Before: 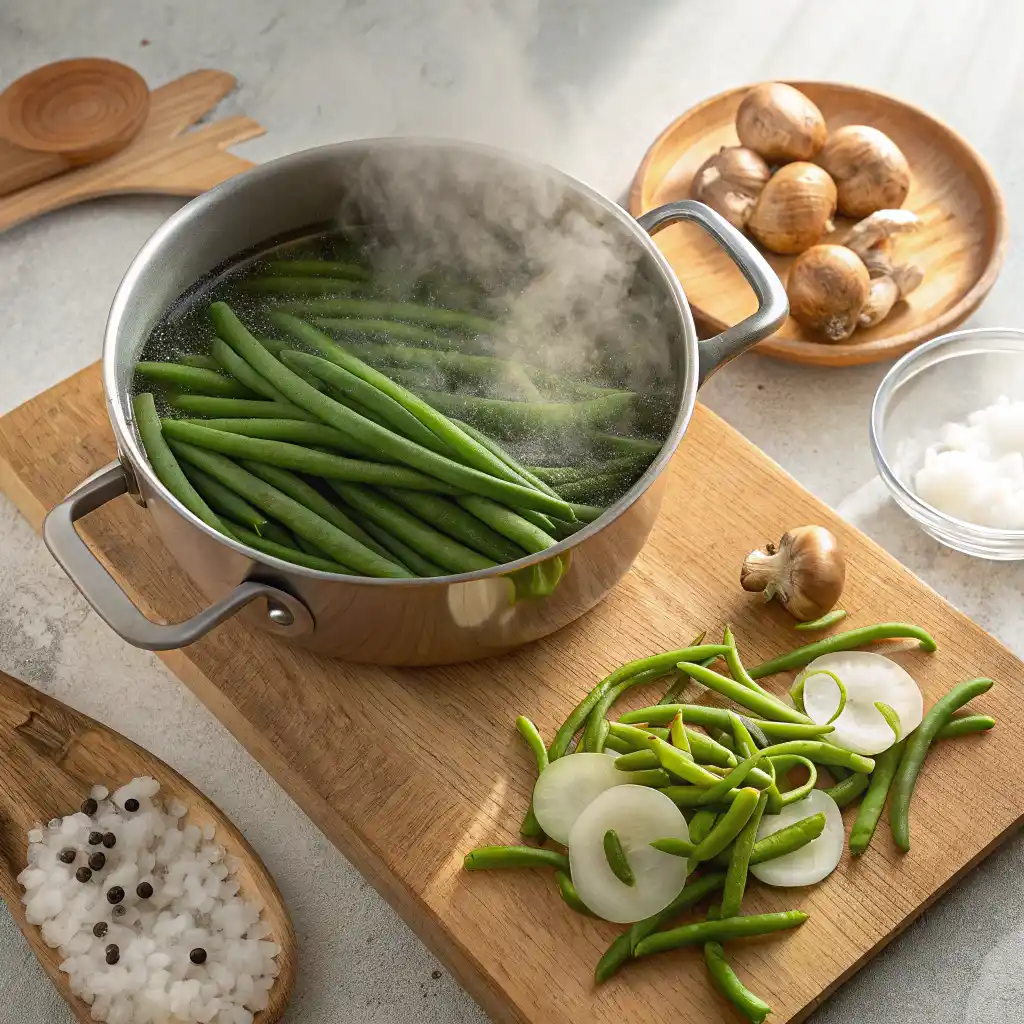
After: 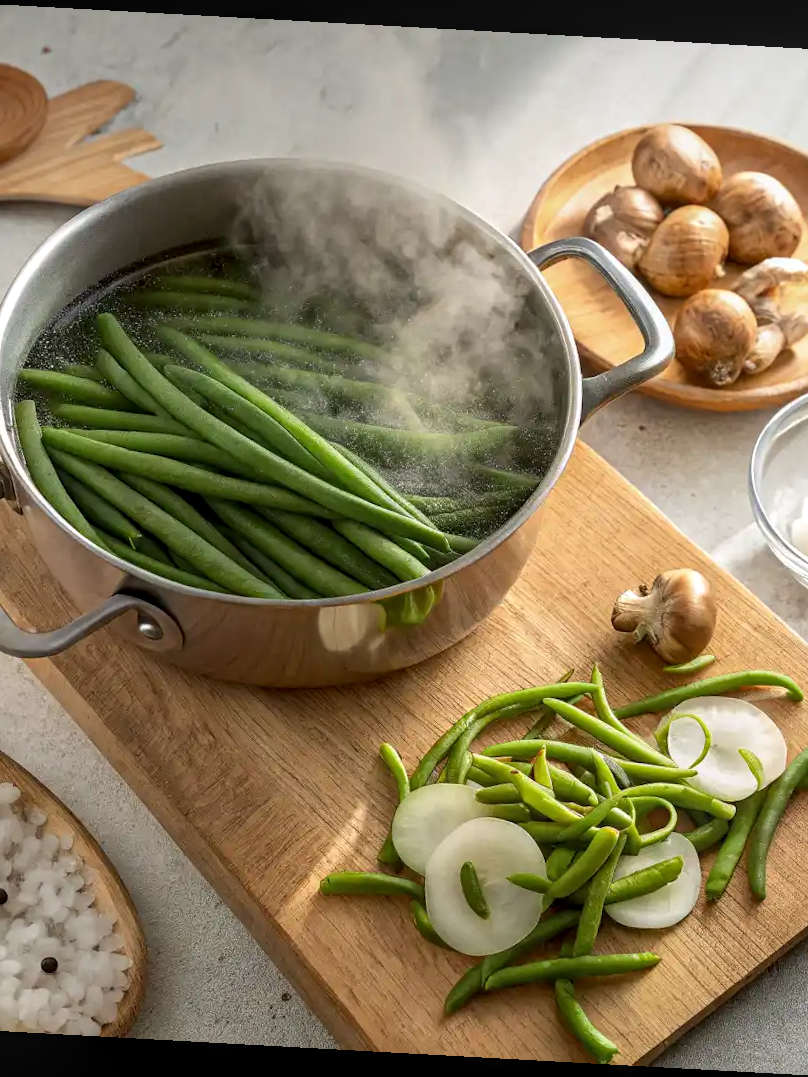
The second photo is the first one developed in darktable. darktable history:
local contrast: on, module defaults
crop and rotate: angle -3.14°, left 14.164%, top 0.029%, right 10.924%, bottom 0.086%
